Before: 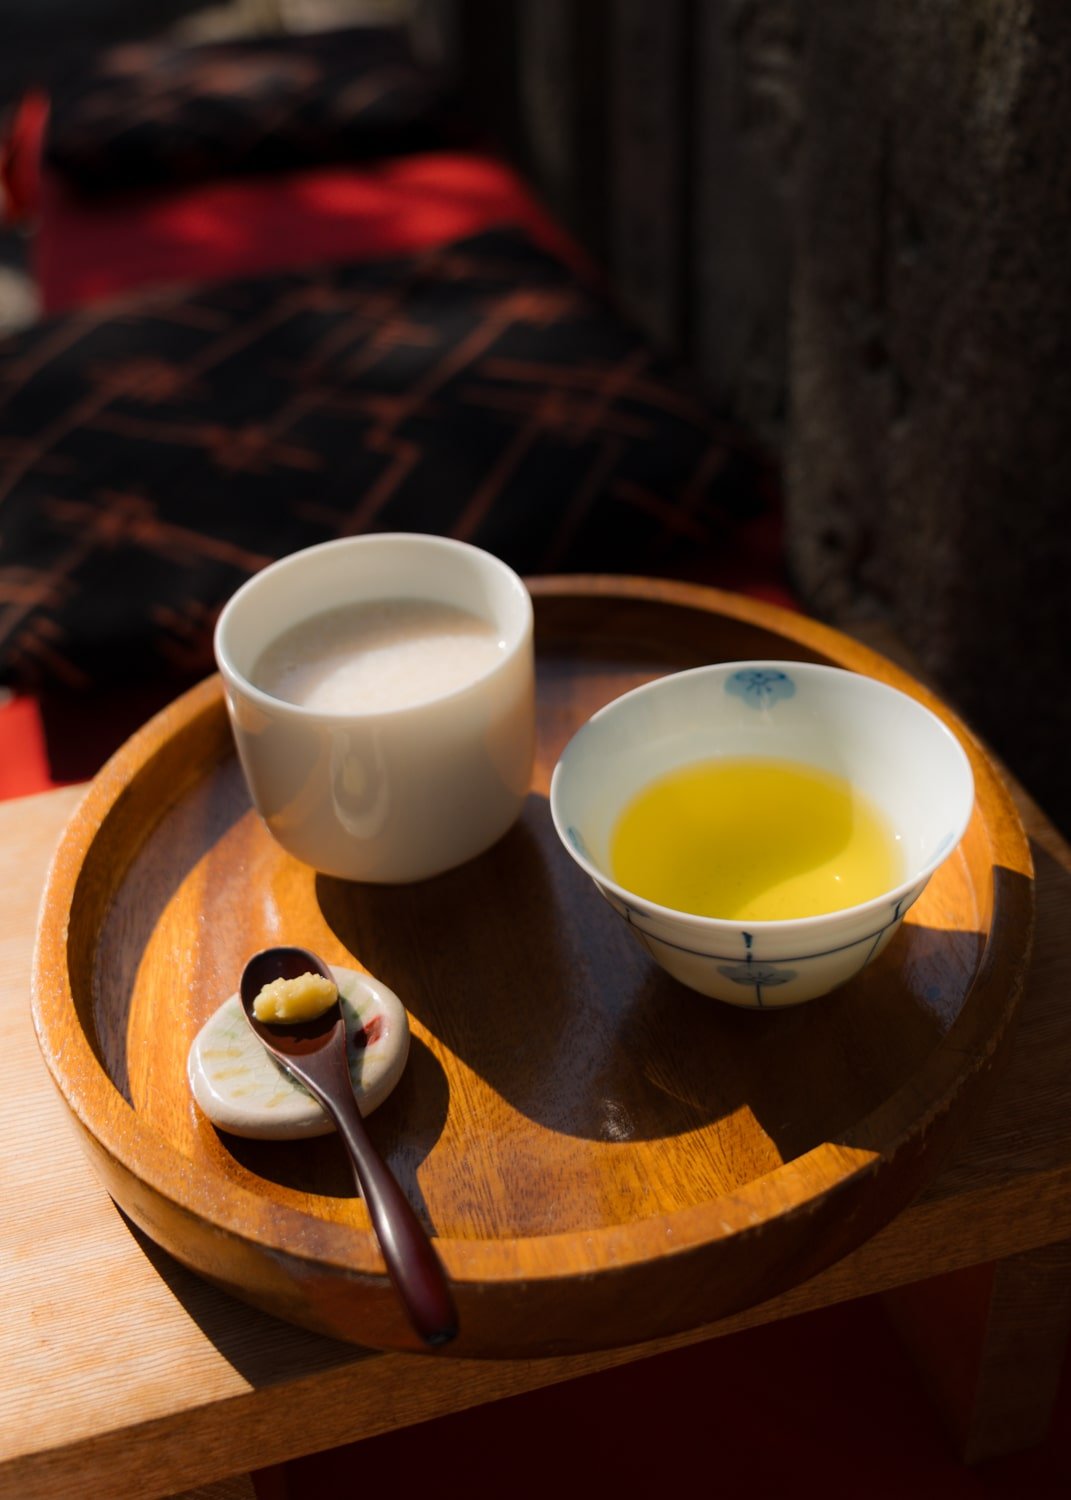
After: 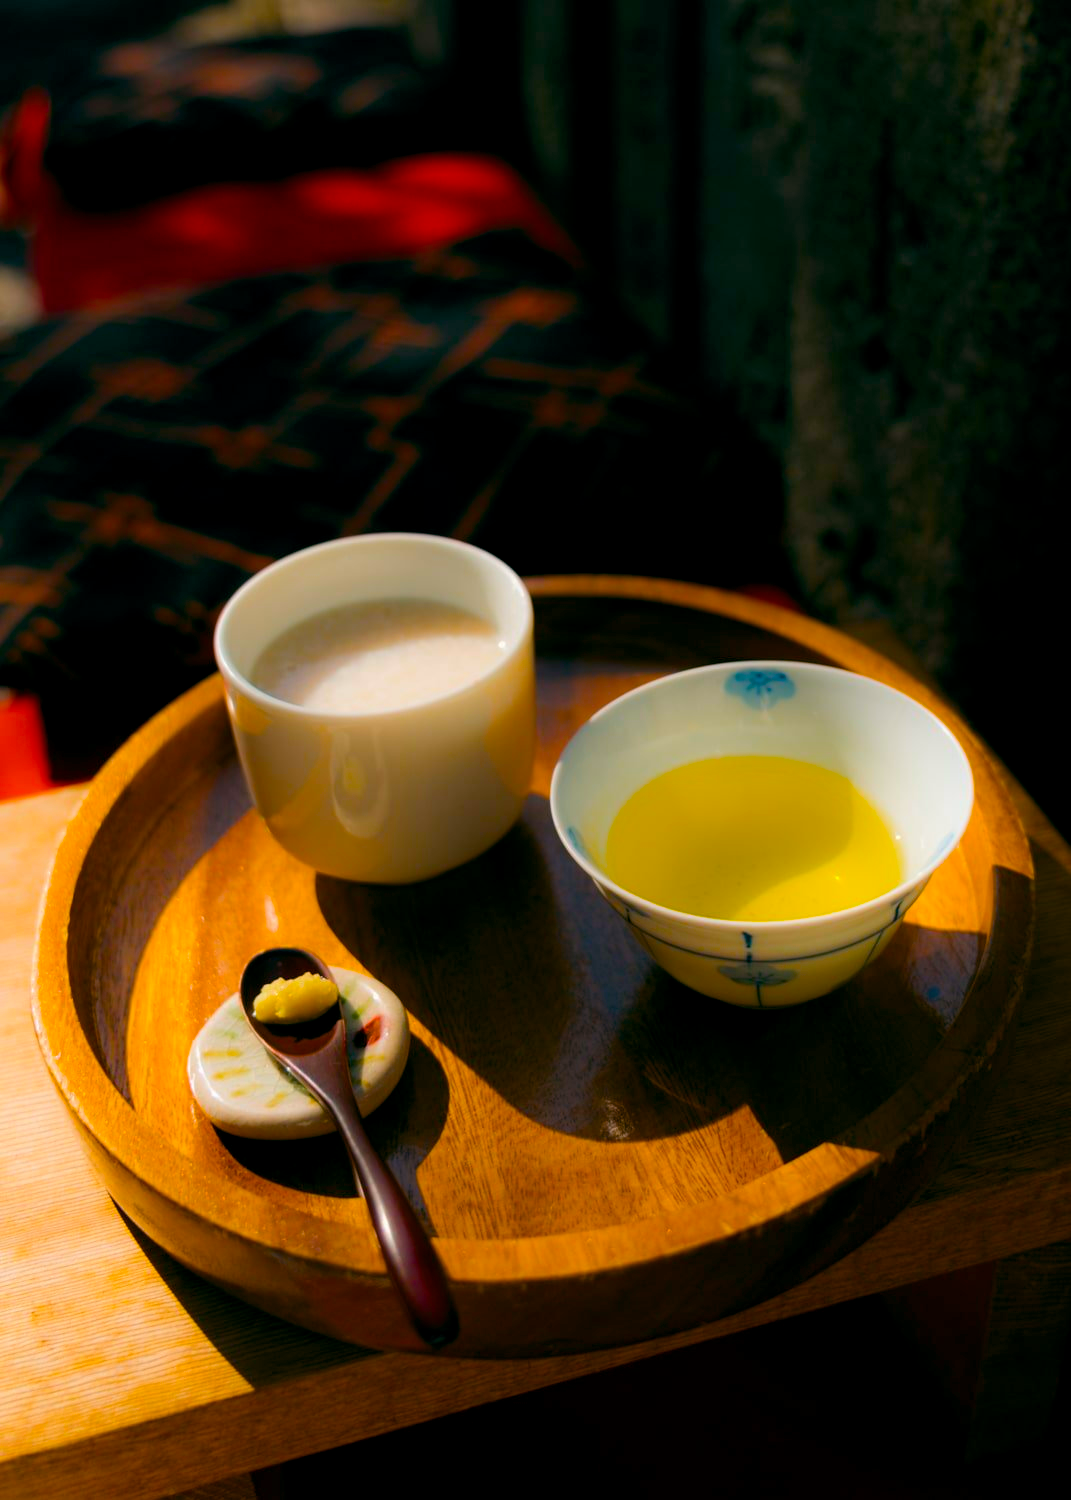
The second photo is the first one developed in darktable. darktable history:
color balance rgb: global offset › luminance -0.326%, global offset › chroma 0.116%, global offset › hue 166.75°, linear chroma grading › global chroma 40.292%, perceptual saturation grading › global saturation 29.795%, global vibrance 14.98%
